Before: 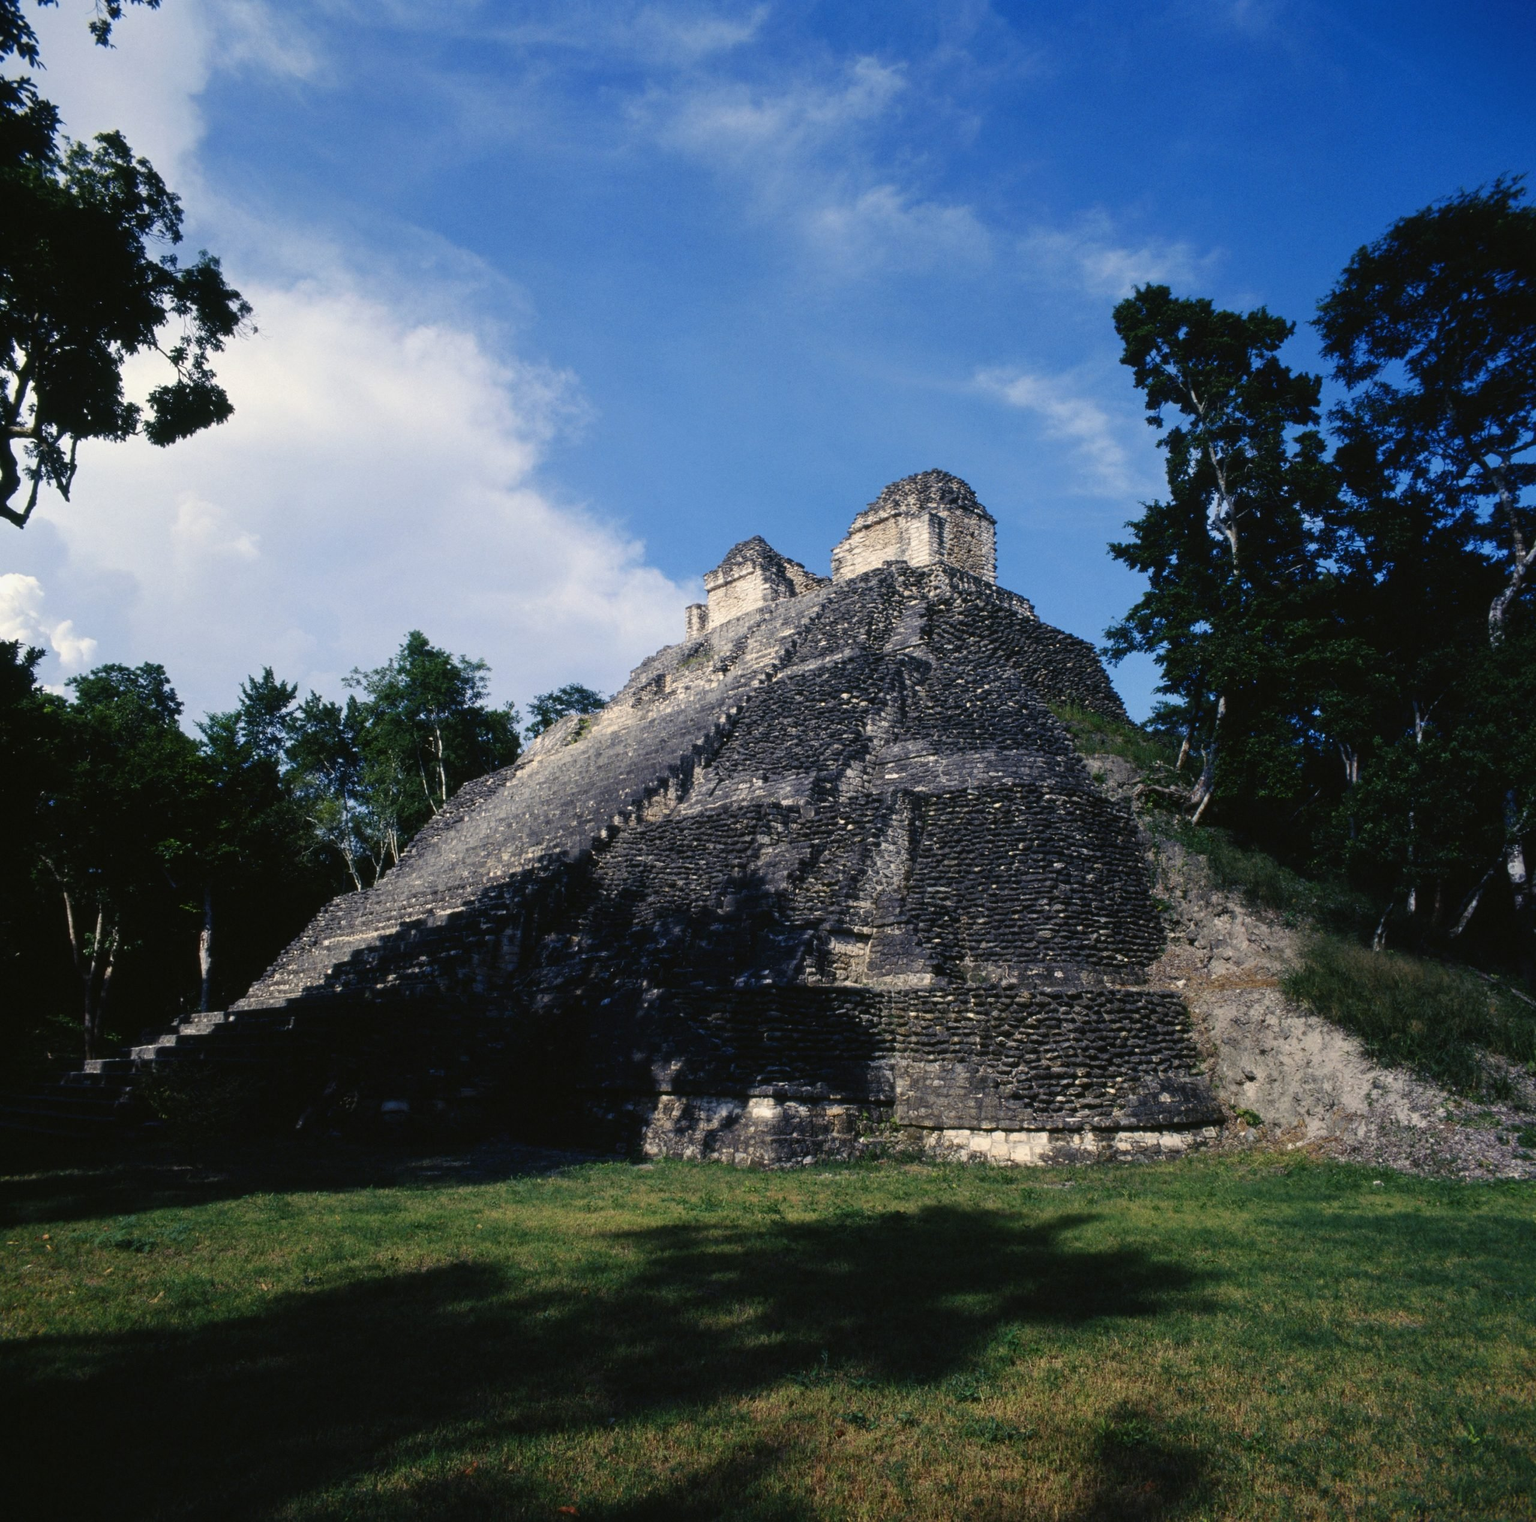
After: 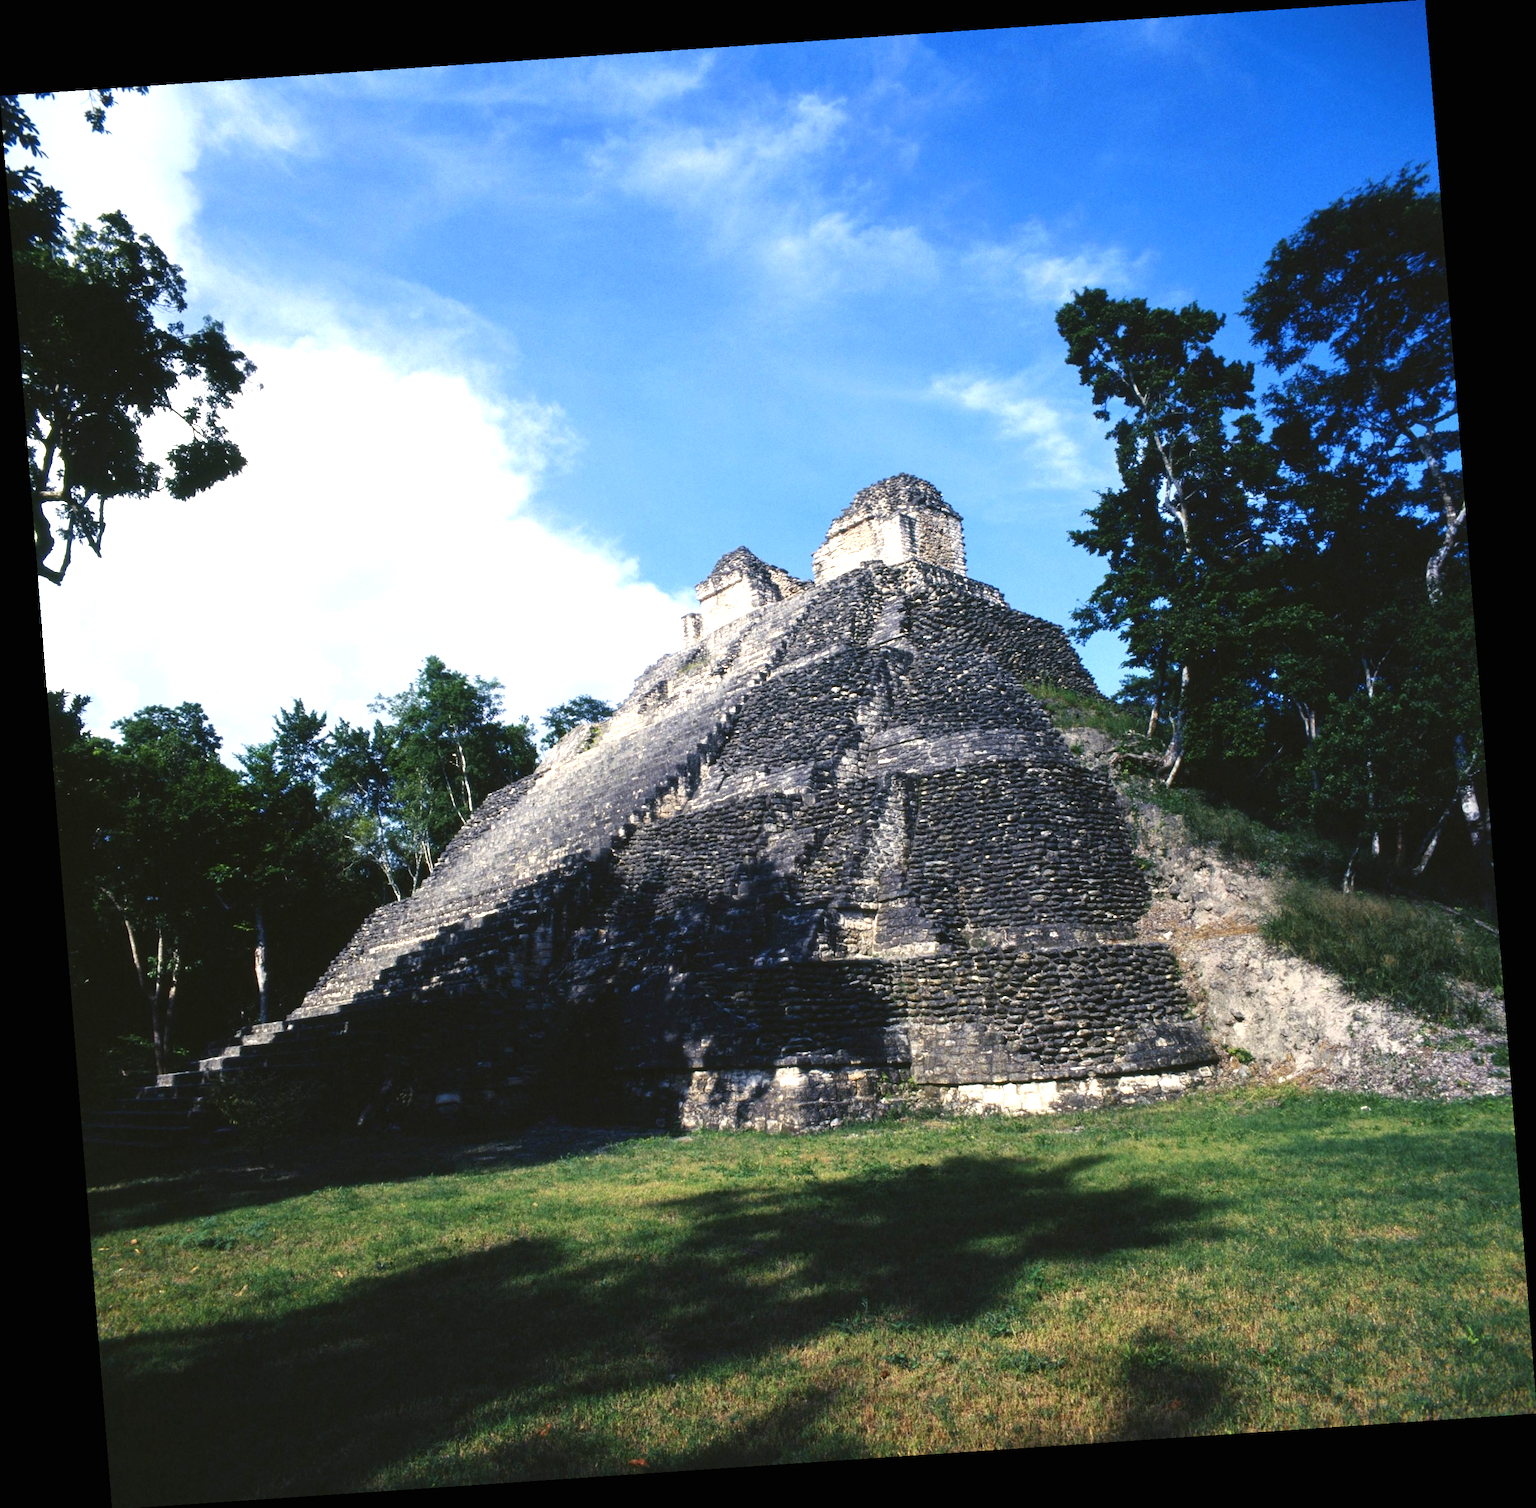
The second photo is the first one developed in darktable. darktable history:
exposure: black level correction 0, exposure 1.1 EV, compensate highlight preservation false
rotate and perspective: rotation -4.2°, shear 0.006, automatic cropping off
tone equalizer: on, module defaults
